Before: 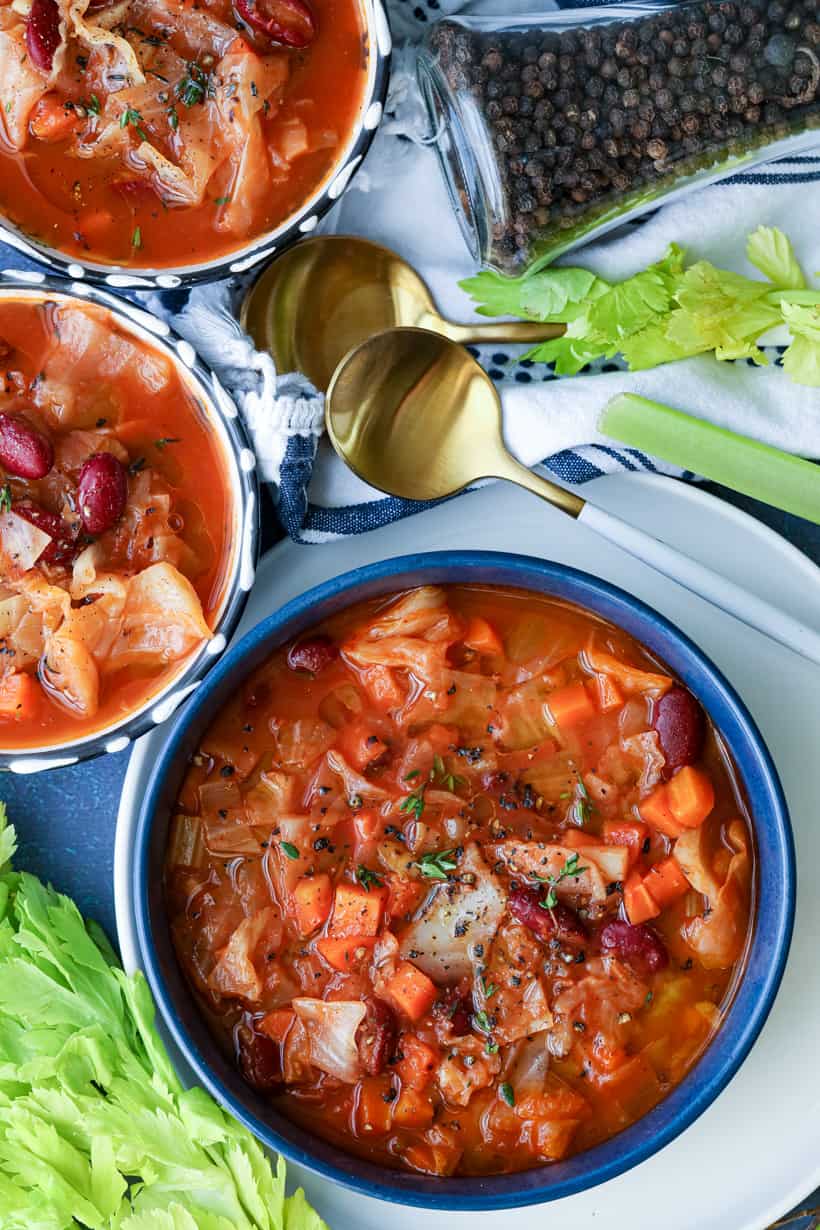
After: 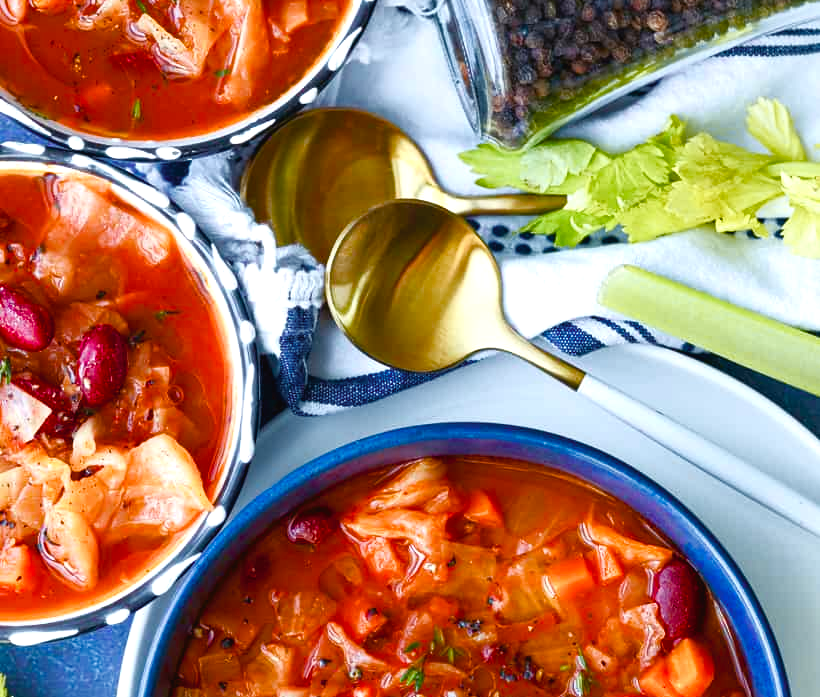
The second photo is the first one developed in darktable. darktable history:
crop and rotate: top 10.428%, bottom 32.88%
tone curve: curves: ch0 [(0, 0.024) (0.119, 0.146) (0.474, 0.464) (0.718, 0.721) (0.817, 0.839) (1, 0.998)]; ch1 [(0, 0) (0.377, 0.416) (0.439, 0.451) (0.477, 0.477) (0.501, 0.503) (0.538, 0.544) (0.58, 0.602) (0.664, 0.676) (0.783, 0.804) (1, 1)]; ch2 [(0, 0) (0.38, 0.405) (0.463, 0.456) (0.498, 0.497) (0.524, 0.535) (0.578, 0.576) (0.648, 0.665) (1, 1)], color space Lab, independent channels, preserve colors none
color balance rgb: shadows lift › chroma 3.005%, shadows lift › hue 282.06°, perceptual saturation grading › global saturation 0.645%, perceptual saturation grading › highlights -29.053%, perceptual saturation grading › mid-tones 29.575%, perceptual saturation grading › shadows 59.656%, perceptual brilliance grading › global brilliance 11.15%, global vibrance 14.307%
